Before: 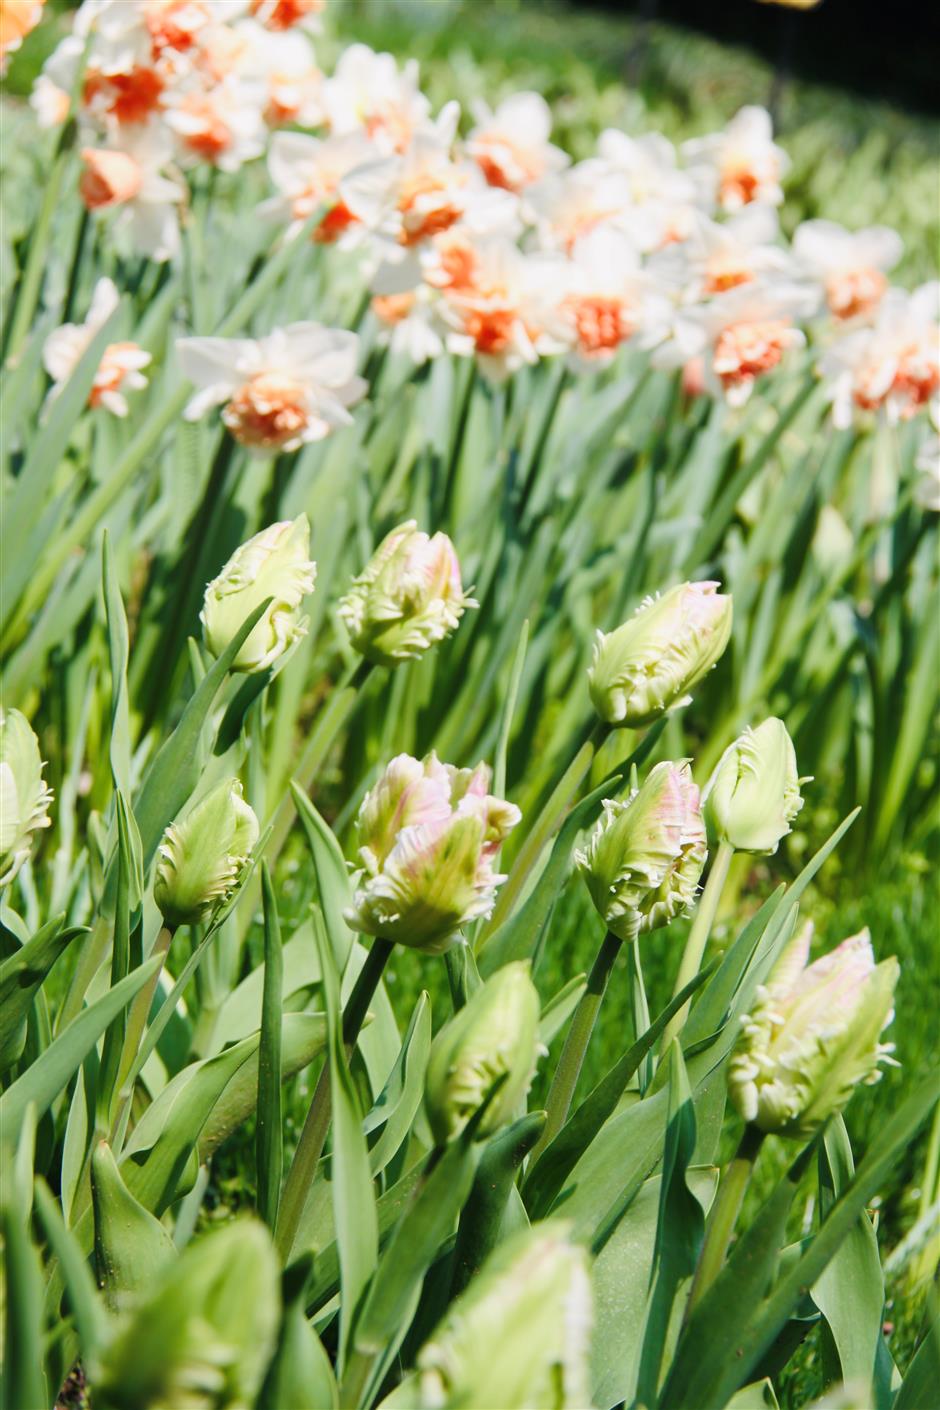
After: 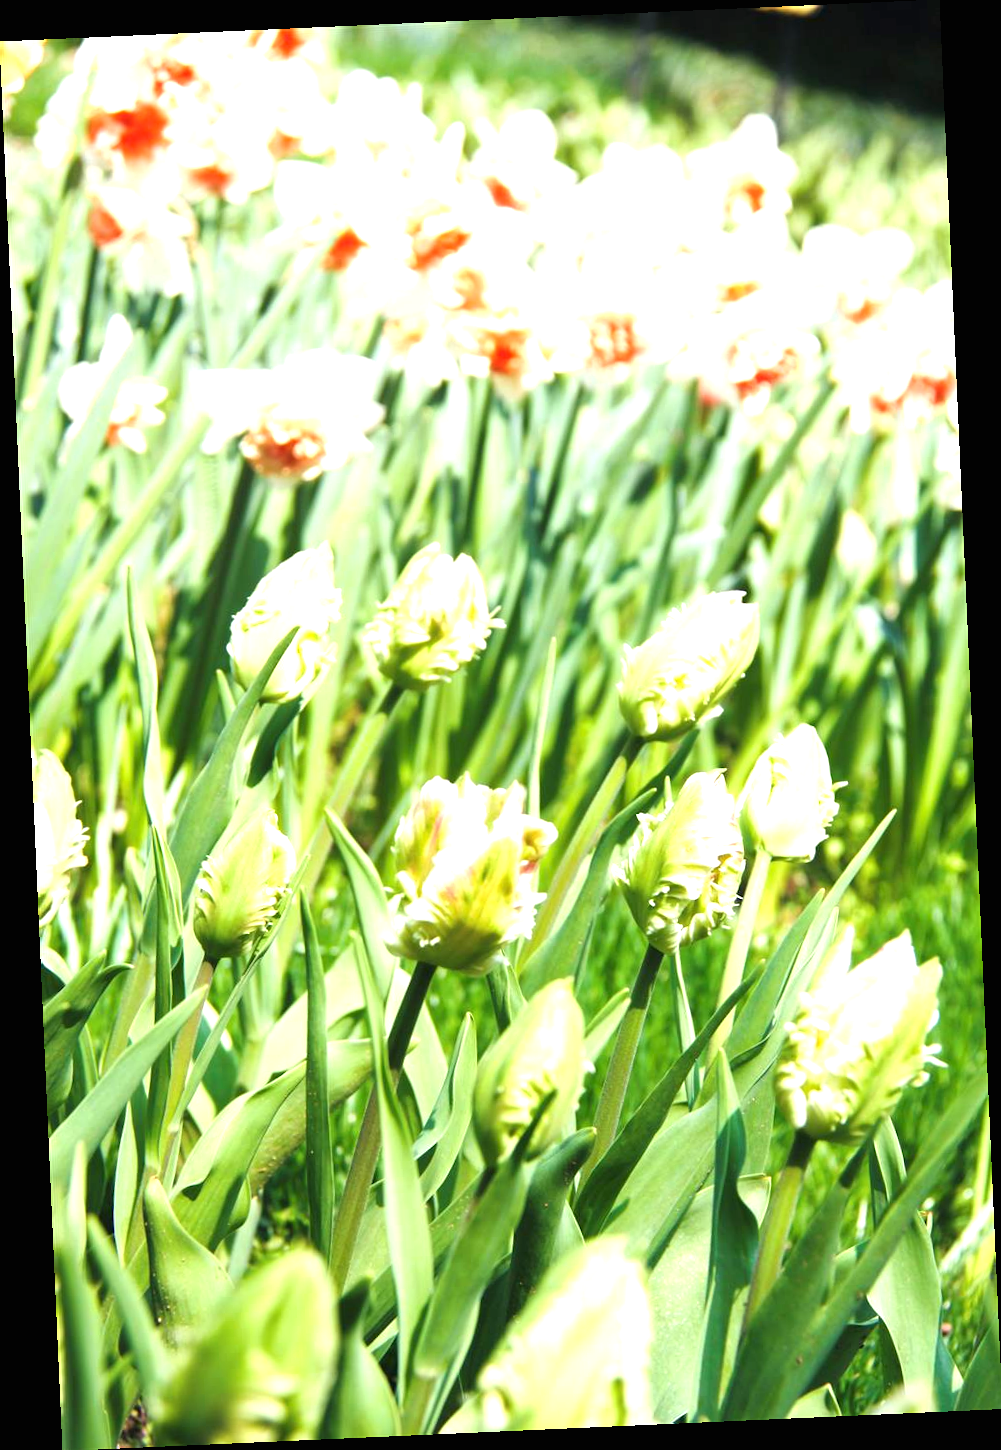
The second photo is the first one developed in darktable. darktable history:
exposure: black level correction 0, exposure 1.125 EV, compensate exposure bias true, compensate highlight preservation false
rotate and perspective: rotation -2.56°, automatic cropping off
